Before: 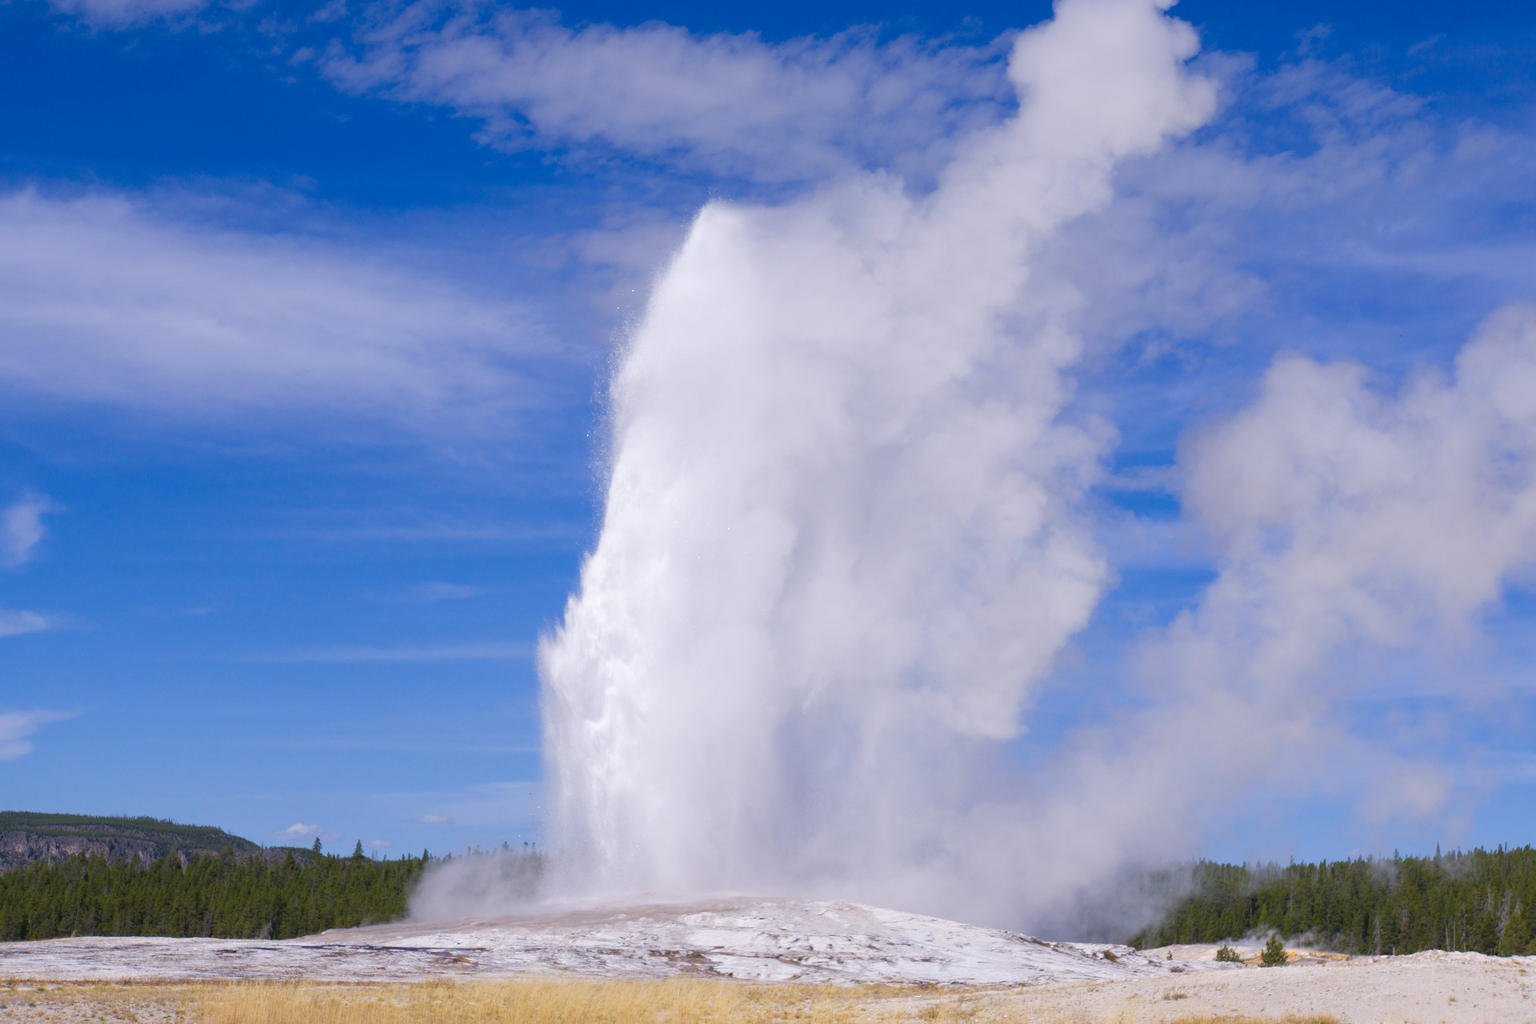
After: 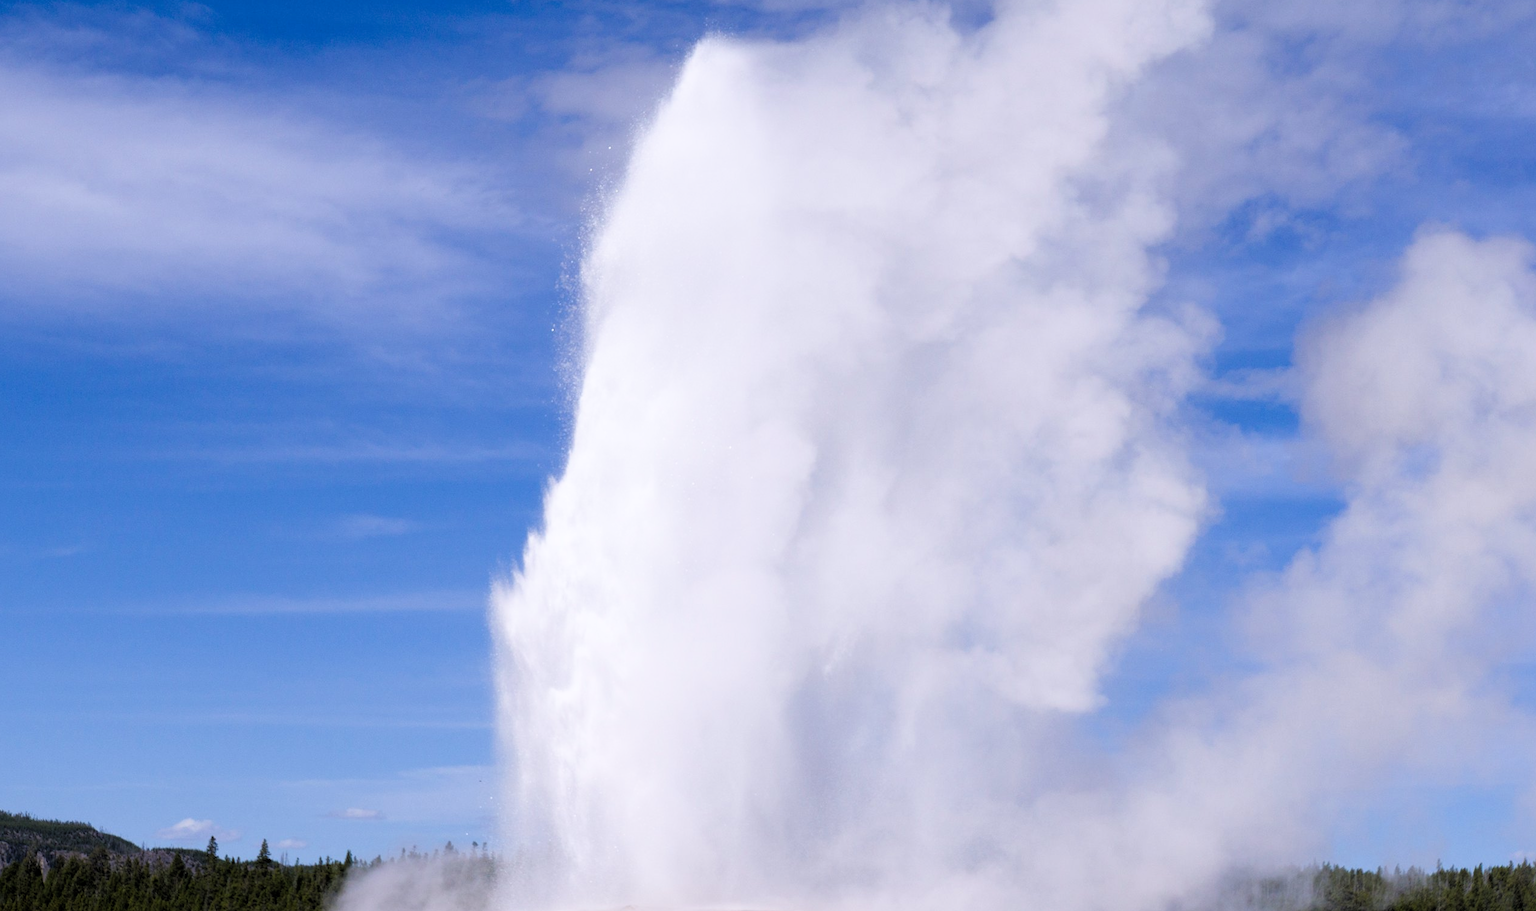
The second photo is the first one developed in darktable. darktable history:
crop: left 9.712%, top 16.928%, right 10.845%, bottom 12.332%
filmic rgb: black relative exposure -3.64 EV, white relative exposure 2.44 EV, hardness 3.29
